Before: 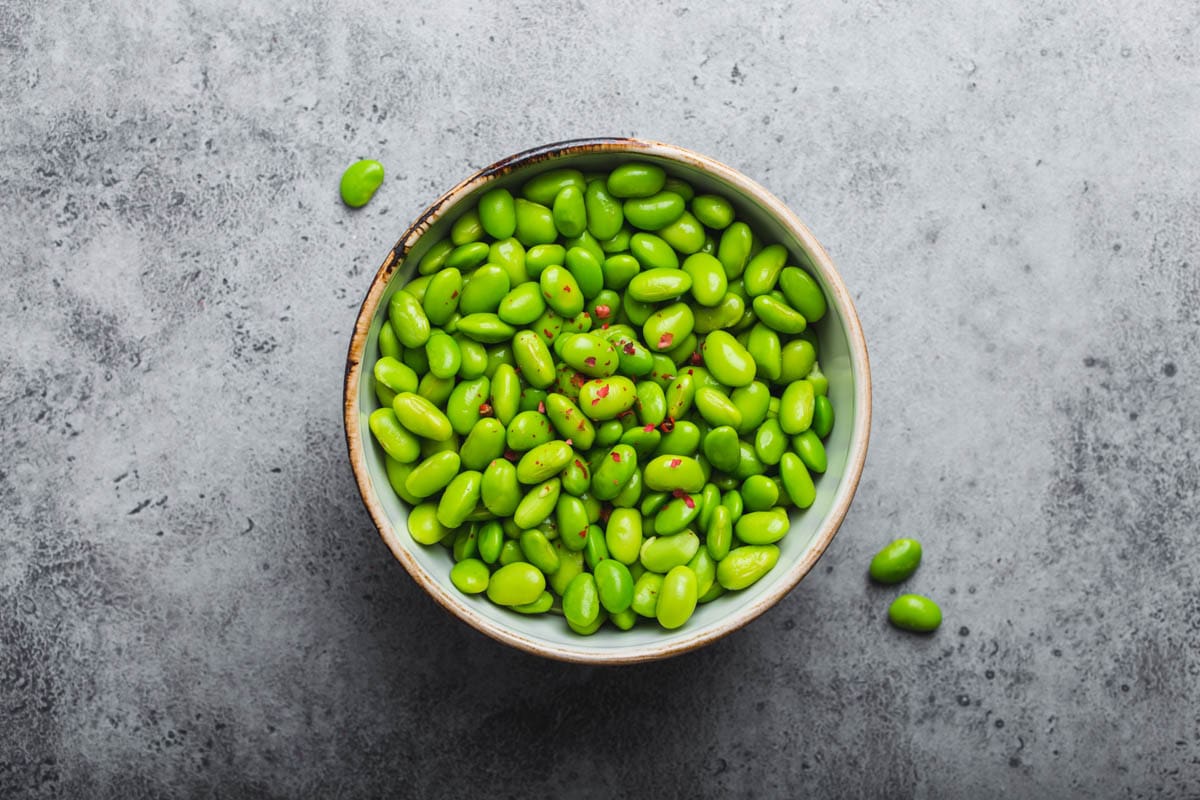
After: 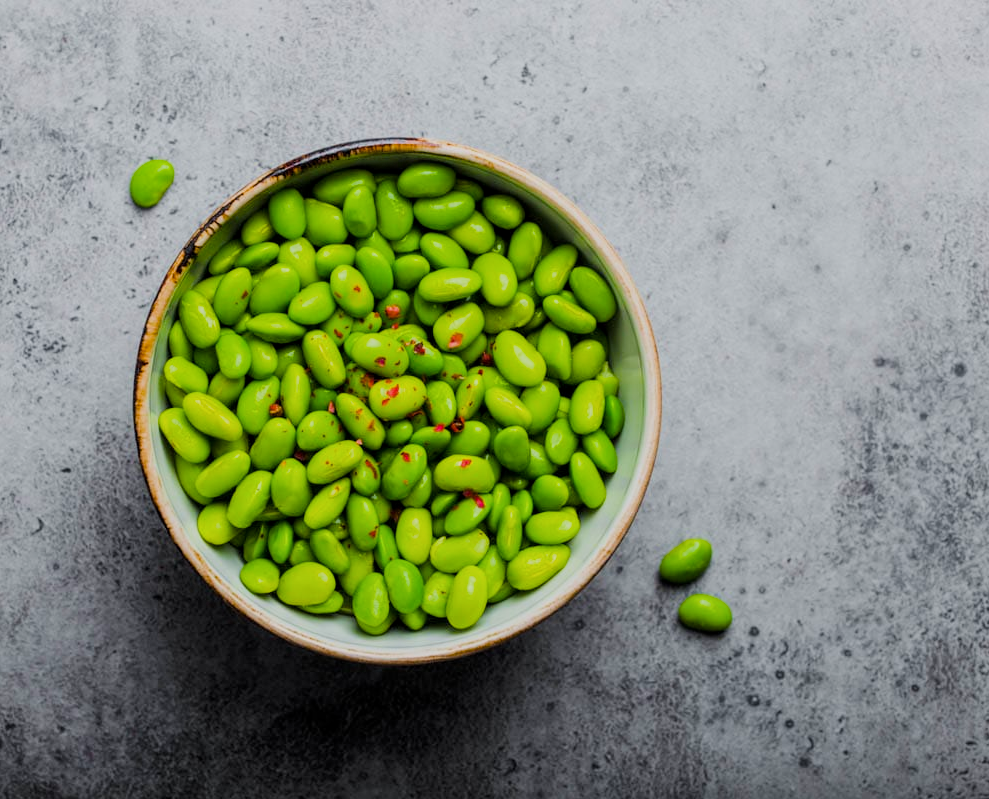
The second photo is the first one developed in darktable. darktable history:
color balance rgb: perceptual saturation grading › global saturation 25%, global vibrance 20%
local contrast: highlights 100%, shadows 100%, detail 120%, midtone range 0.2
filmic rgb: black relative exposure -7.65 EV, white relative exposure 4.56 EV, hardness 3.61, contrast 1.05
crop: left 17.582%, bottom 0.031%
